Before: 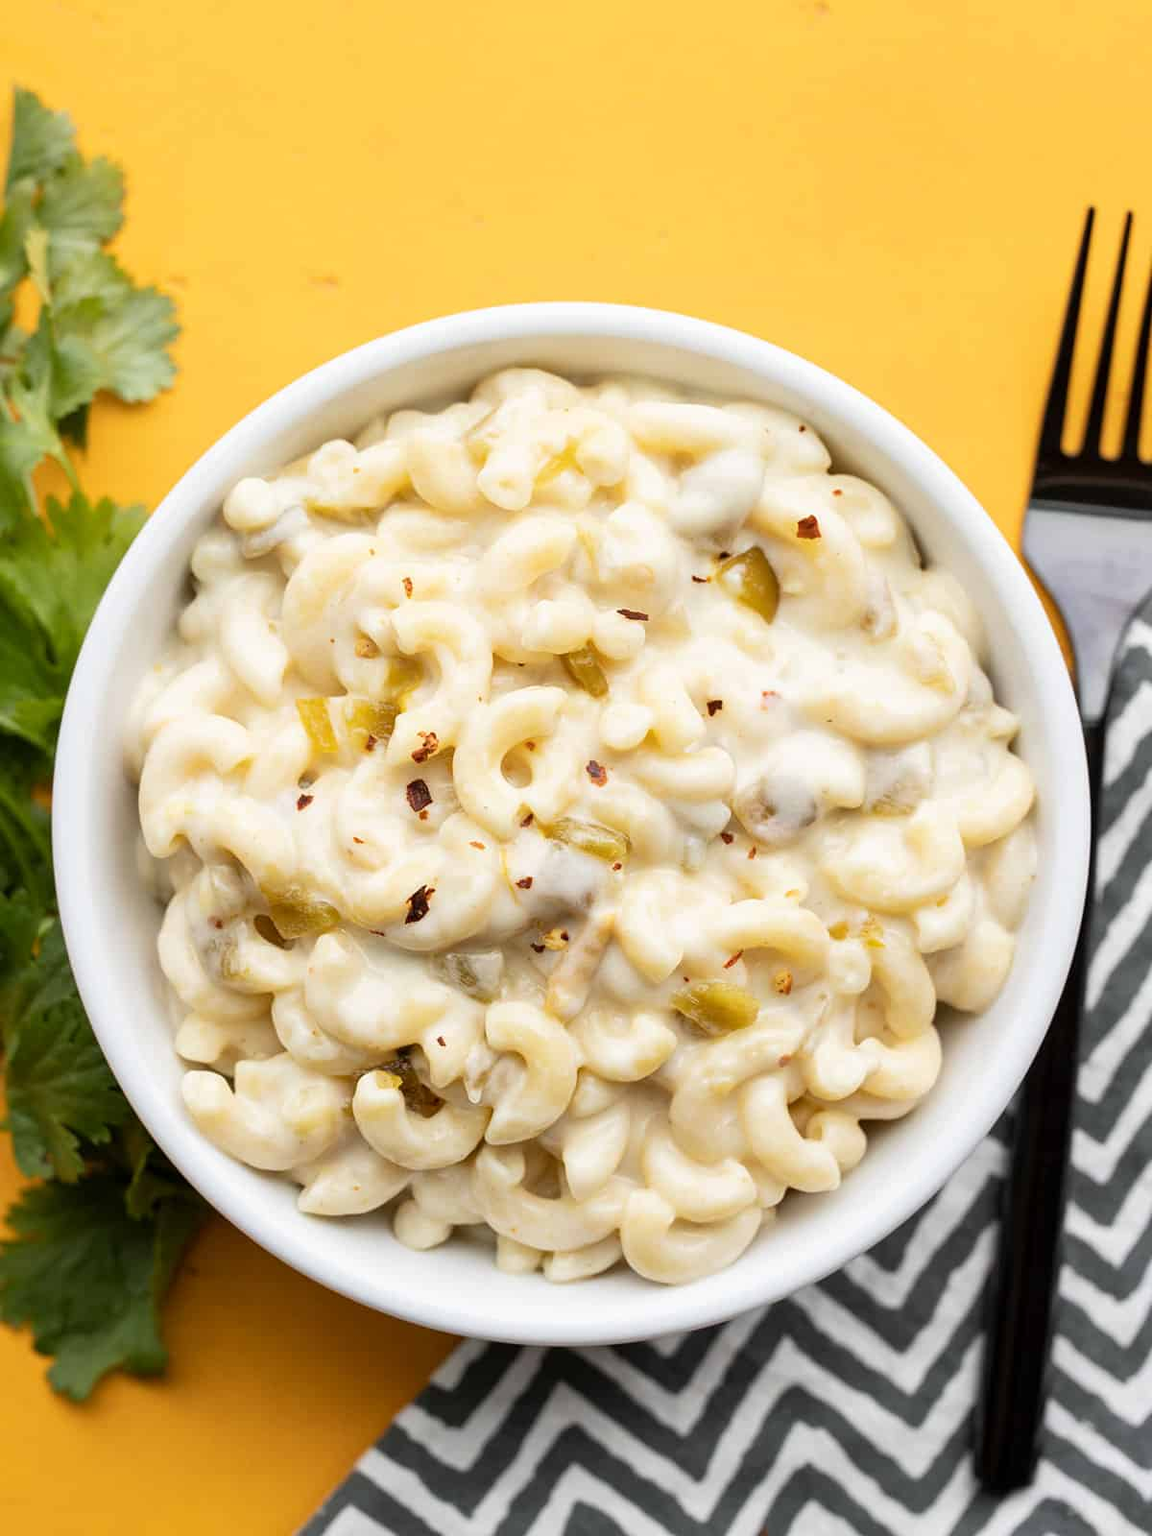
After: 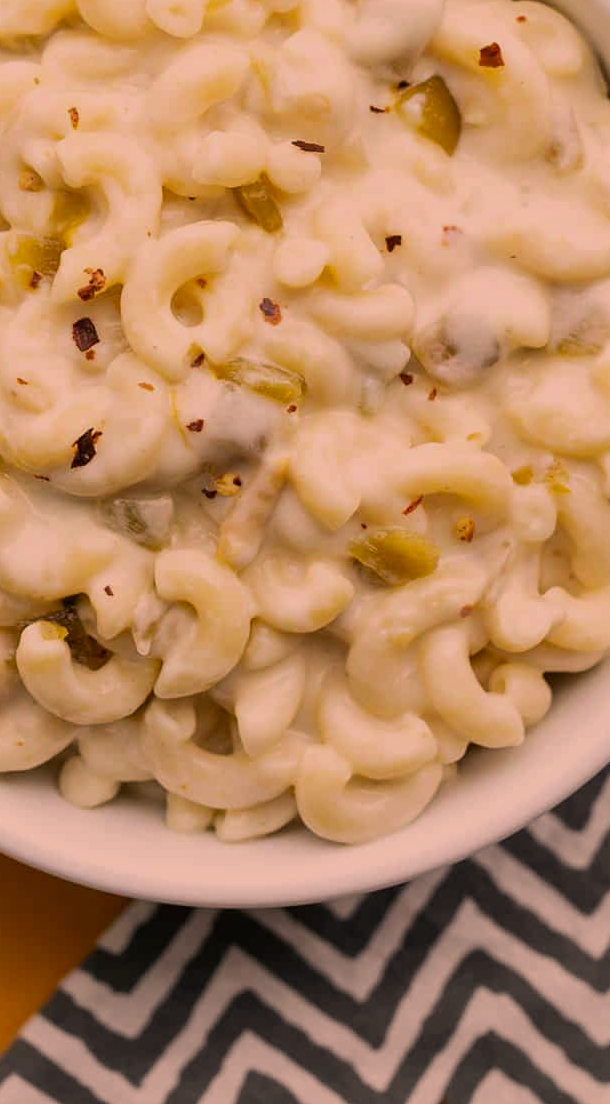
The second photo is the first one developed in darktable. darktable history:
exposure: black level correction 0, exposure -0.733 EV, compensate highlight preservation false
color correction: highlights a* 21.29, highlights b* 19.61
crop and rotate: left 29.311%, top 30.997%, right 19.807%
